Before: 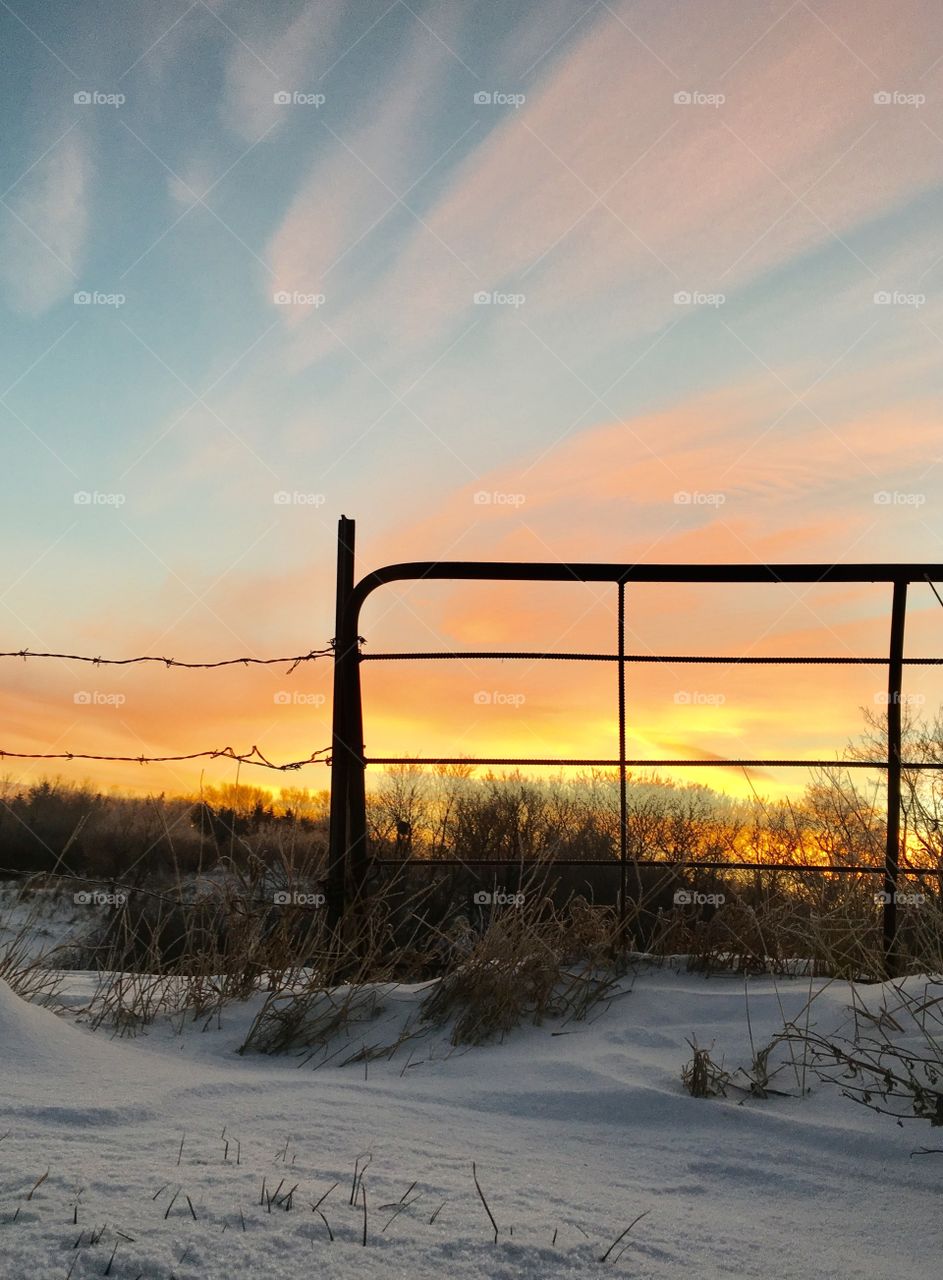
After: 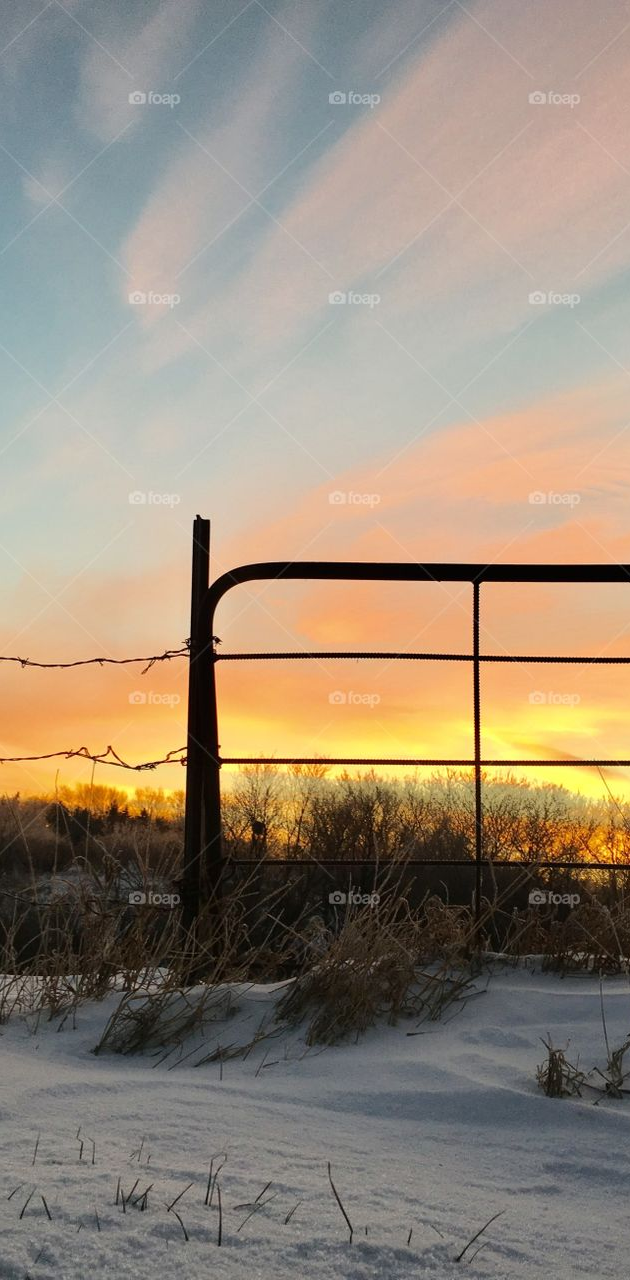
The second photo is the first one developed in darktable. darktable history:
crop: left 15.384%, right 17.741%
